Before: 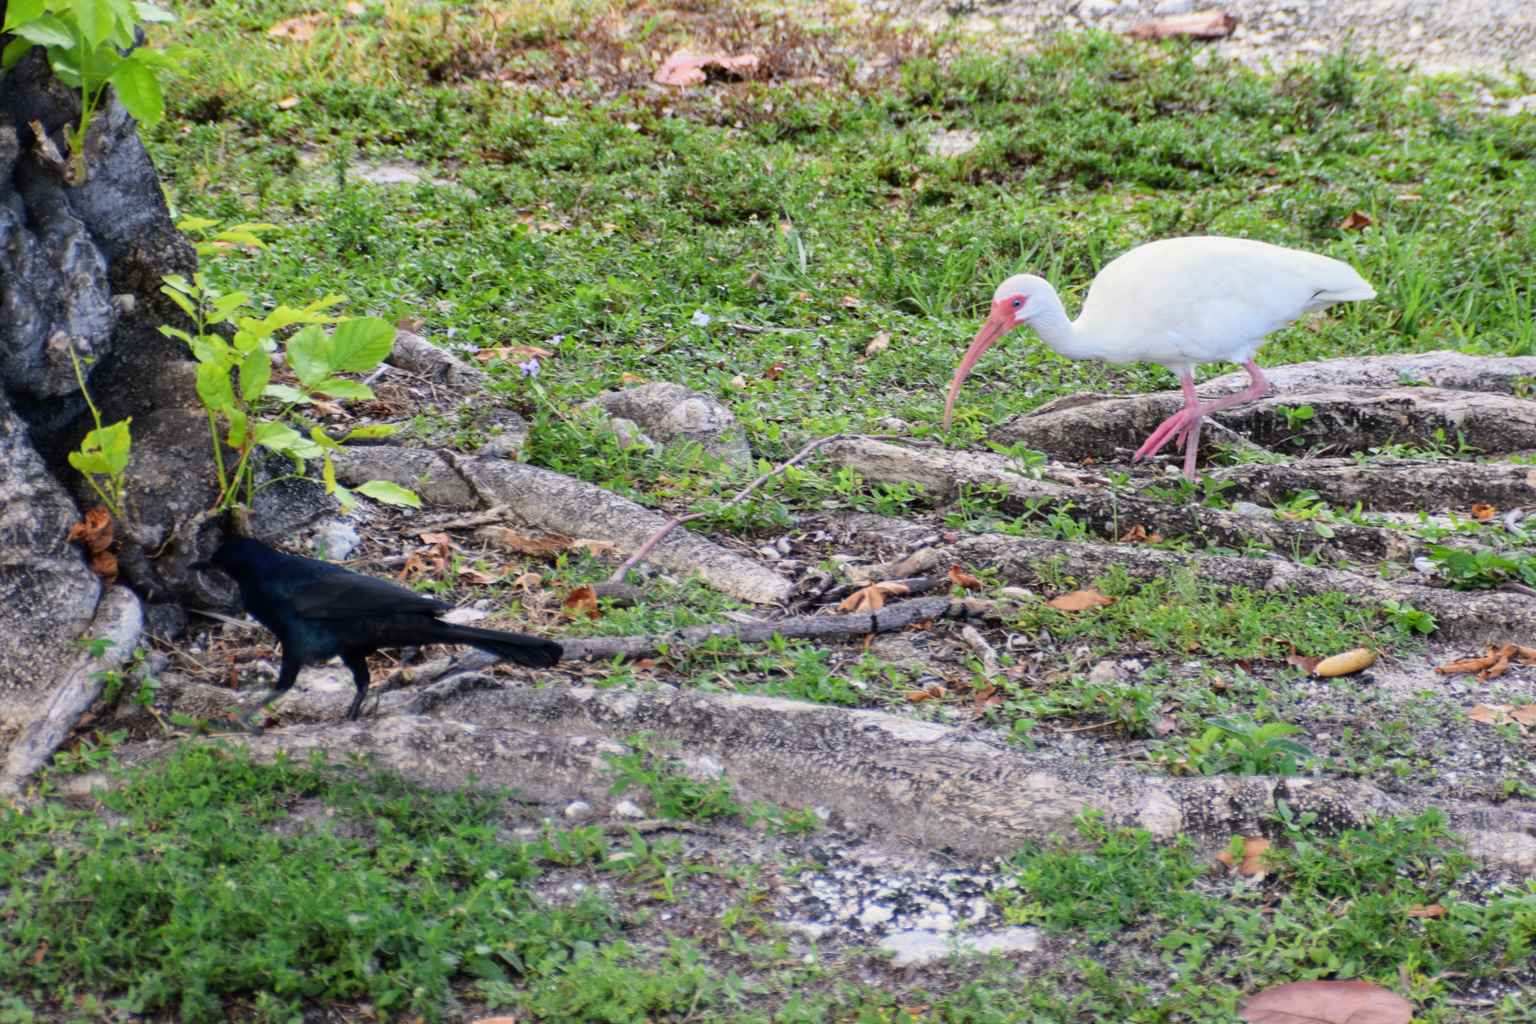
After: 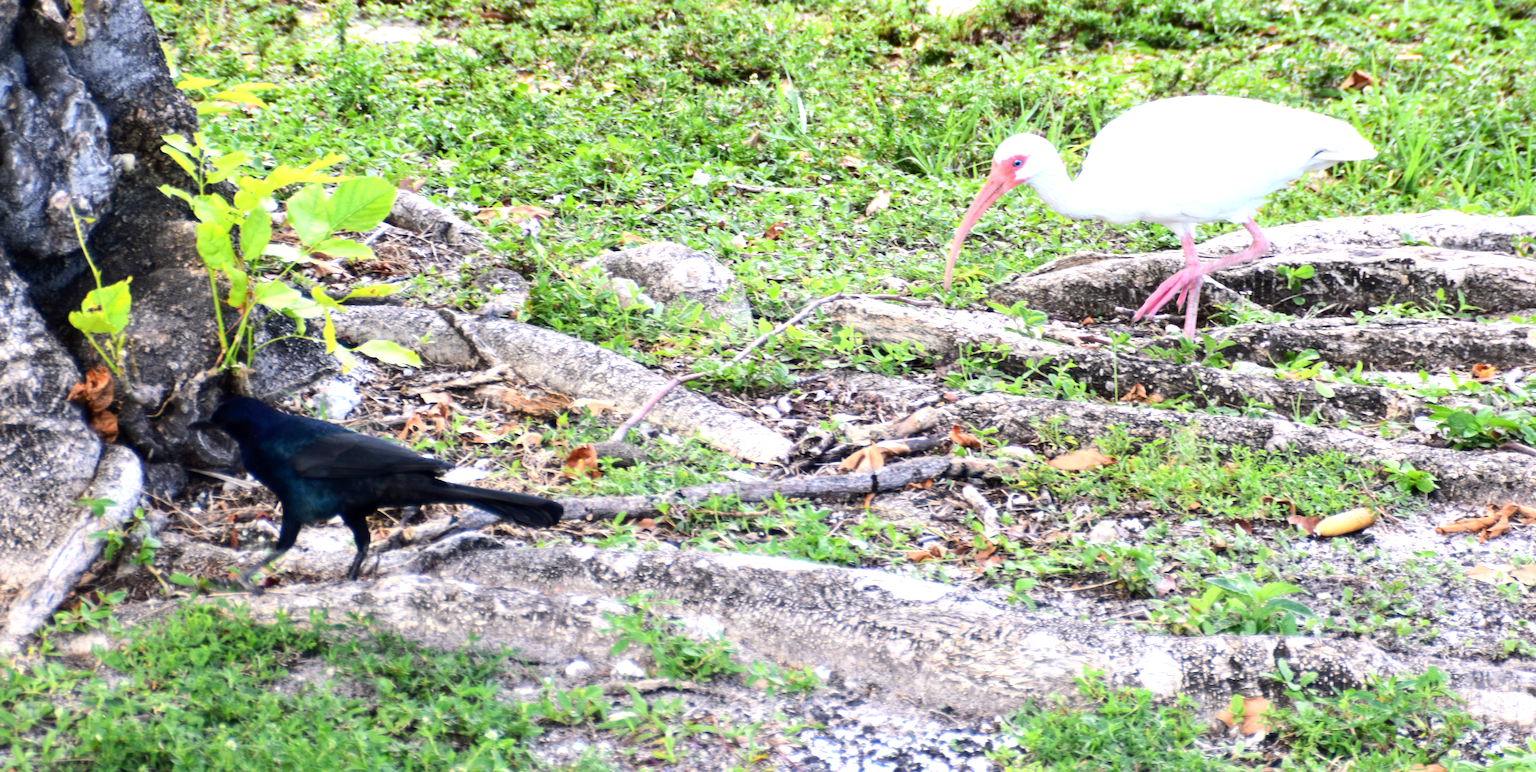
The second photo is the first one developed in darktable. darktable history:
exposure: black level correction 0.001, exposure 0.956 EV, compensate highlight preservation false
crop: top 13.757%, bottom 10.84%
contrast brightness saturation: contrast 0.142
